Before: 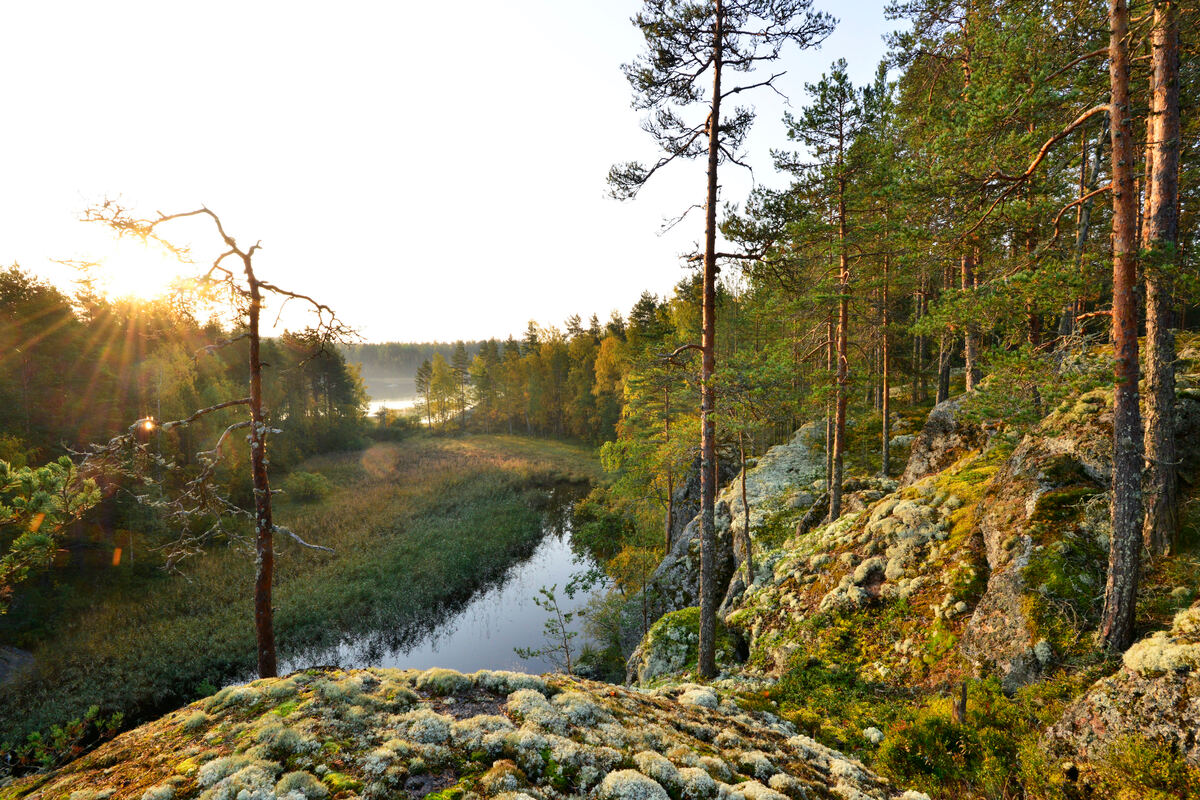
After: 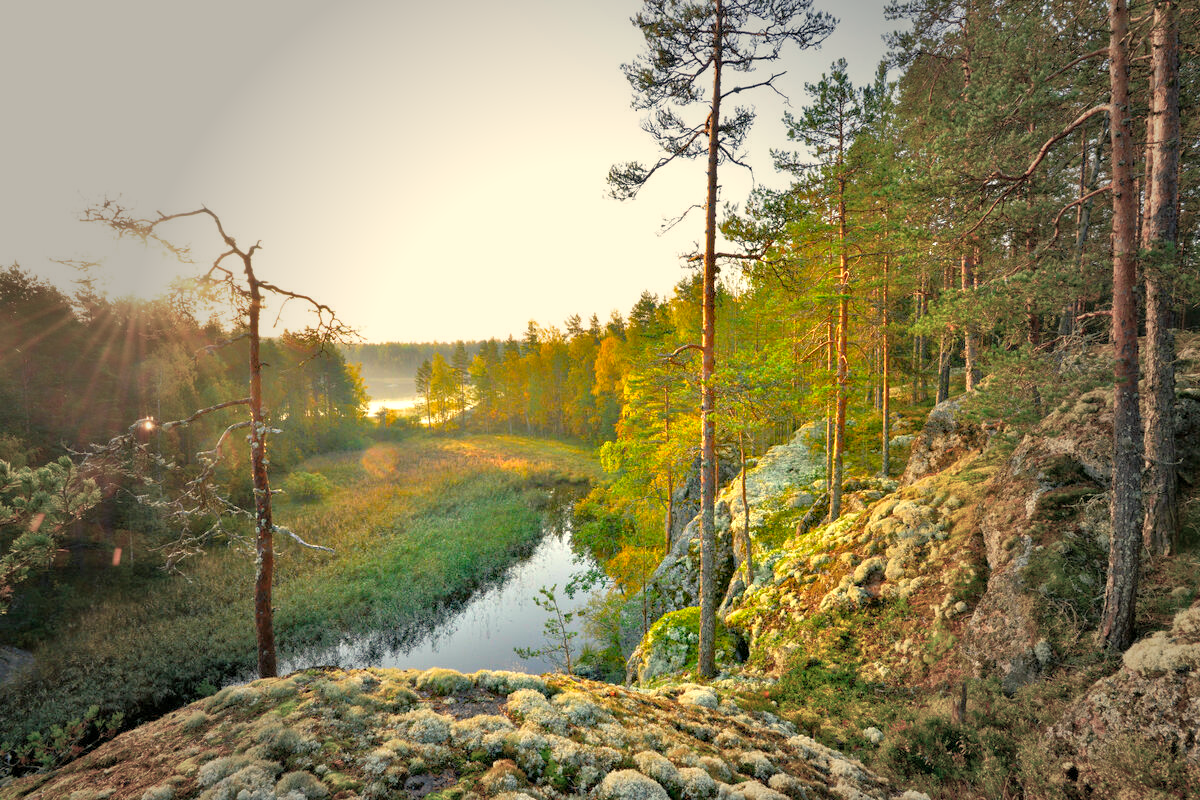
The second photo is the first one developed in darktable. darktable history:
color balance rgb: shadows lift › chroma 2%, shadows lift › hue 217.2°, power › hue 60°, highlights gain › chroma 1%, highlights gain › hue 69.6°, global offset › luminance -0.5%, perceptual saturation grading › global saturation 15%, global vibrance 15%
tone equalizer: -8 EV 2 EV, -7 EV 2 EV, -6 EV 2 EV, -5 EV 2 EV, -4 EV 2 EV, -3 EV 1.5 EV, -2 EV 1 EV, -1 EV 0.5 EV
vignetting: fall-off start 40%, fall-off radius 40%
white balance: red 1.029, blue 0.92
